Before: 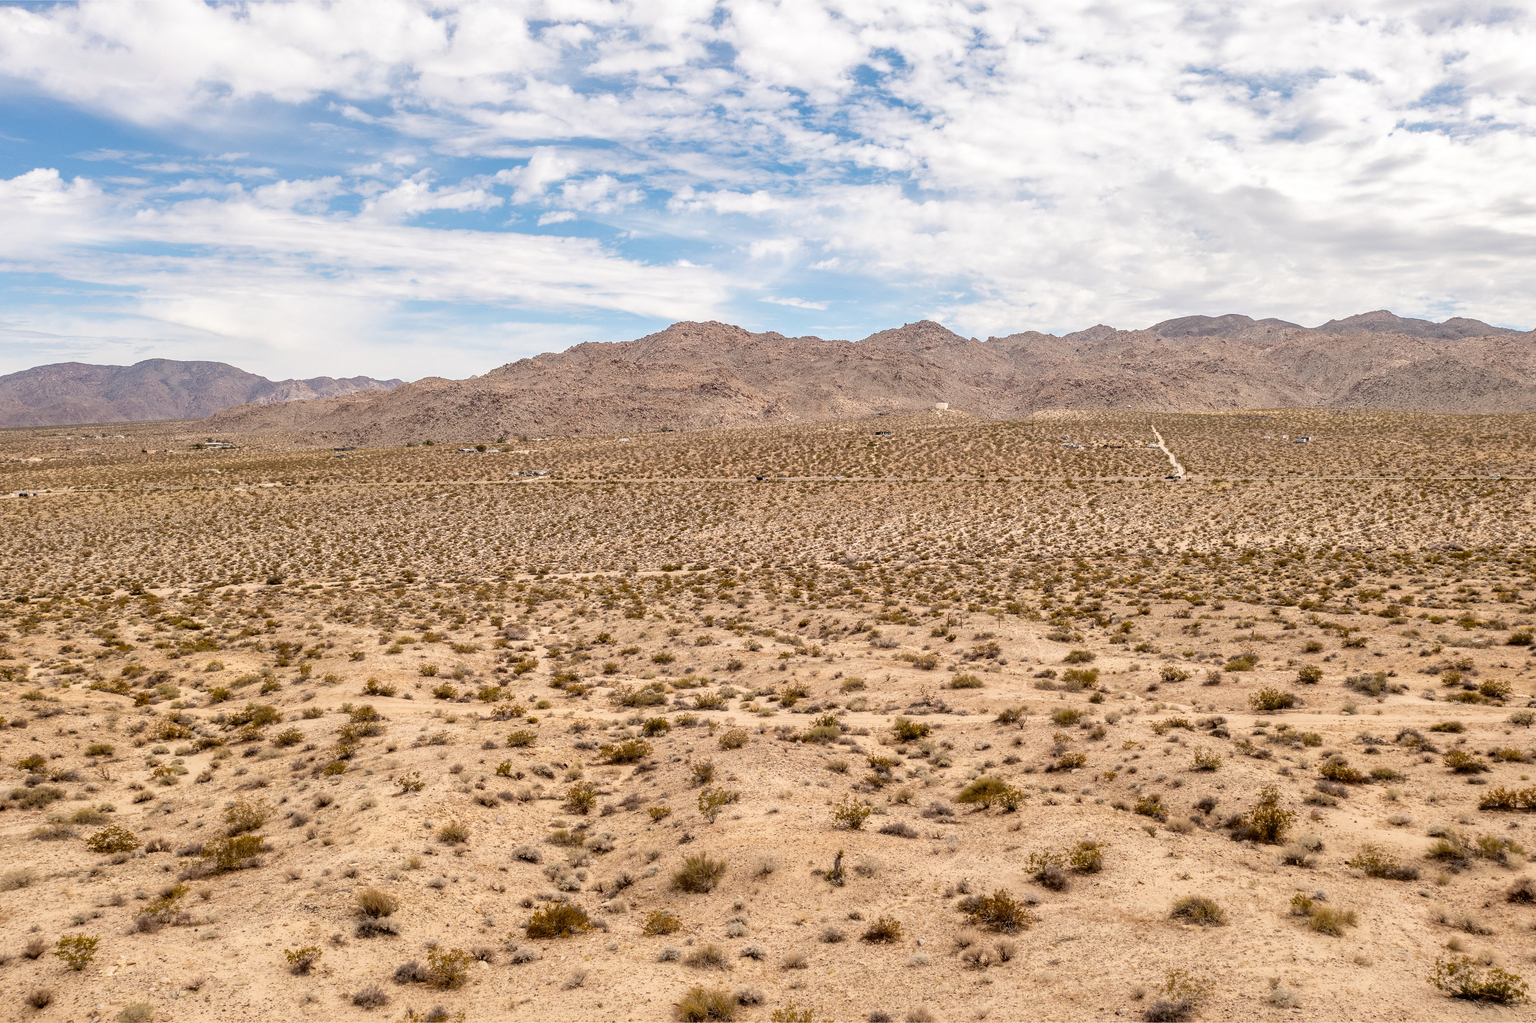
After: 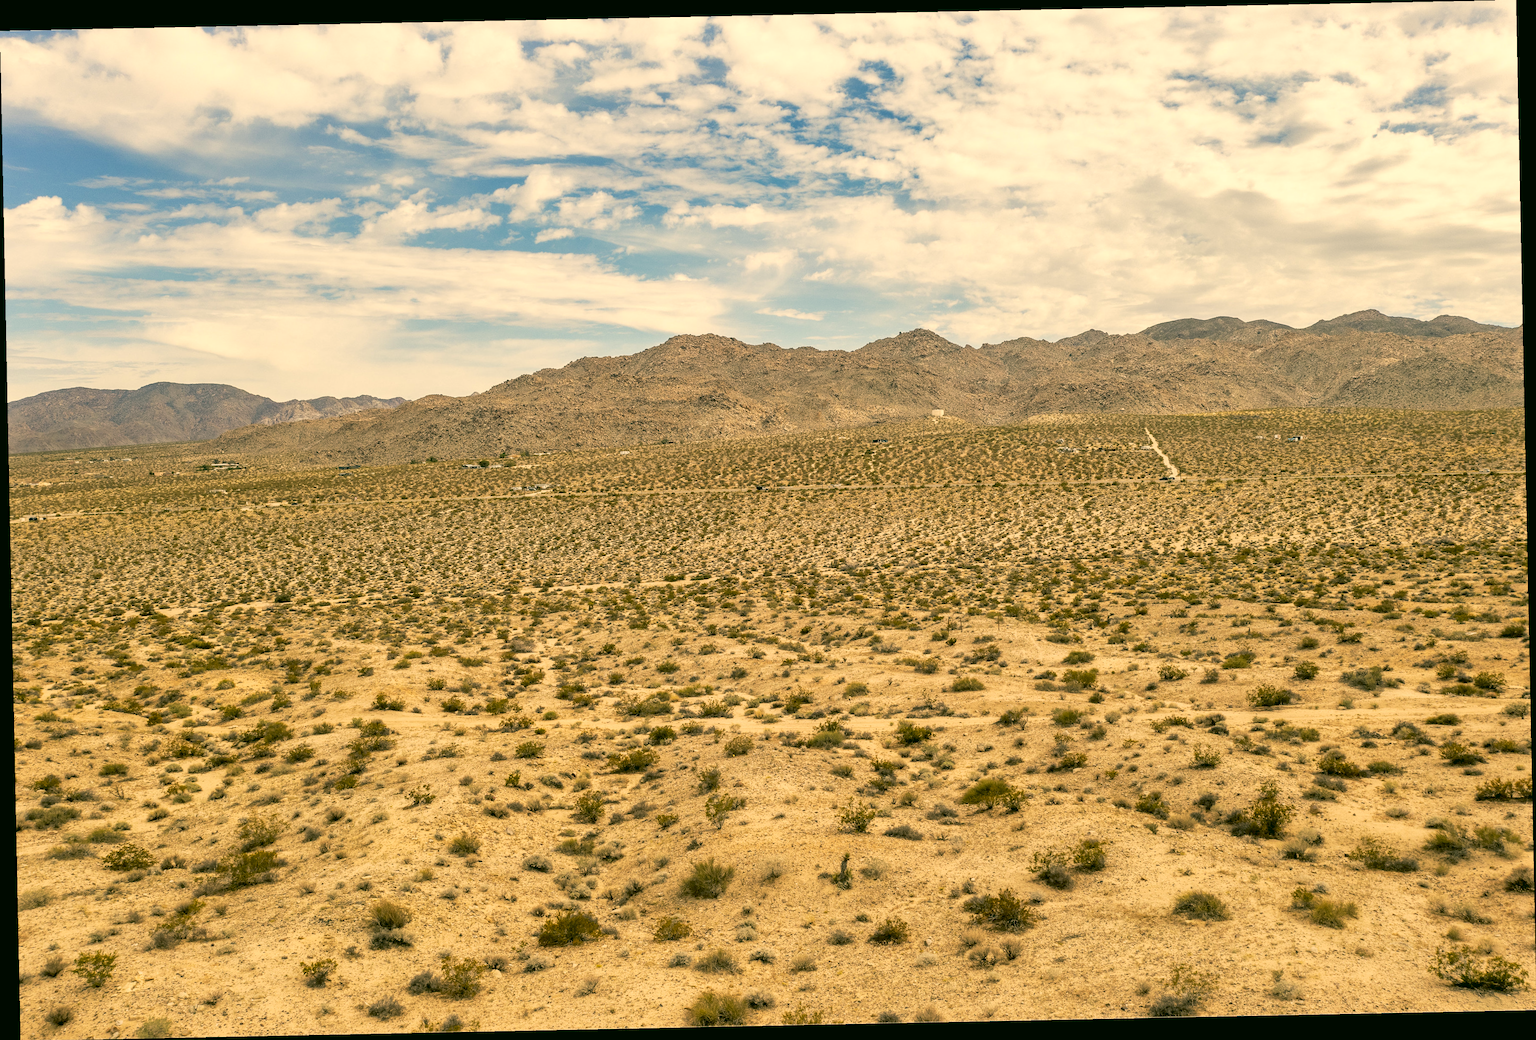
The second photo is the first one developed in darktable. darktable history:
tone curve: curves: ch0 [(0, 0) (0.003, 0.013) (0.011, 0.02) (0.025, 0.037) (0.044, 0.068) (0.069, 0.108) (0.1, 0.138) (0.136, 0.168) (0.177, 0.203) (0.224, 0.241) (0.277, 0.281) (0.335, 0.328) (0.399, 0.382) (0.468, 0.448) (0.543, 0.519) (0.623, 0.603) (0.709, 0.705) (0.801, 0.808) (0.898, 0.903) (1, 1)], preserve colors none
shadows and highlights: shadows 37.27, highlights -28.18, soften with gaussian
color correction: highlights a* 5.3, highlights b* 24.26, shadows a* -15.58, shadows b* 4.02
rotate and perspective: rotation -1.17°, automatic cropping off
